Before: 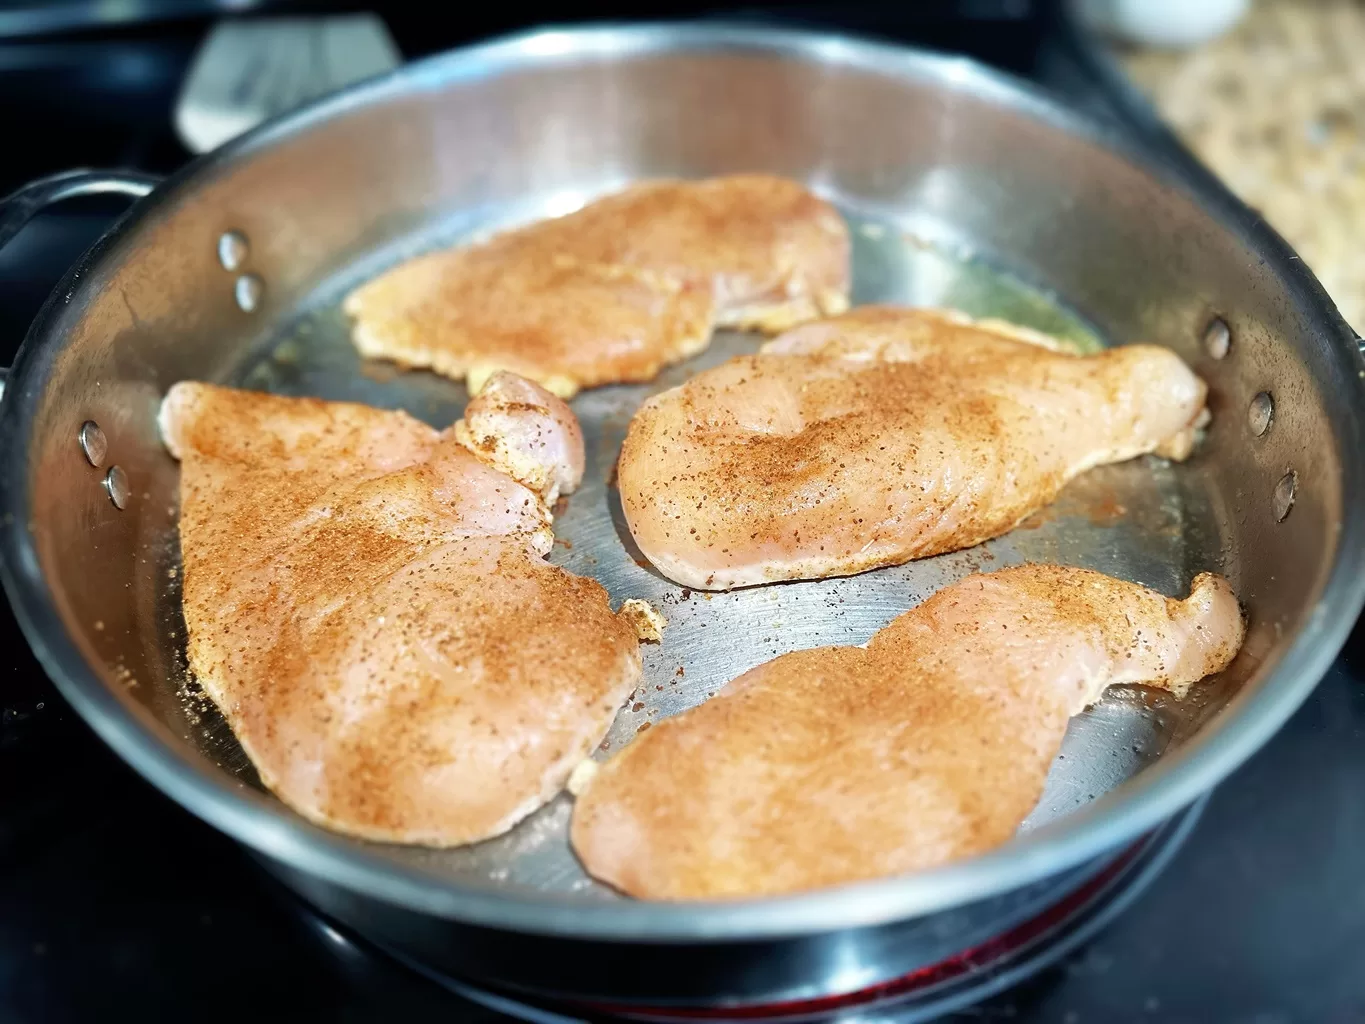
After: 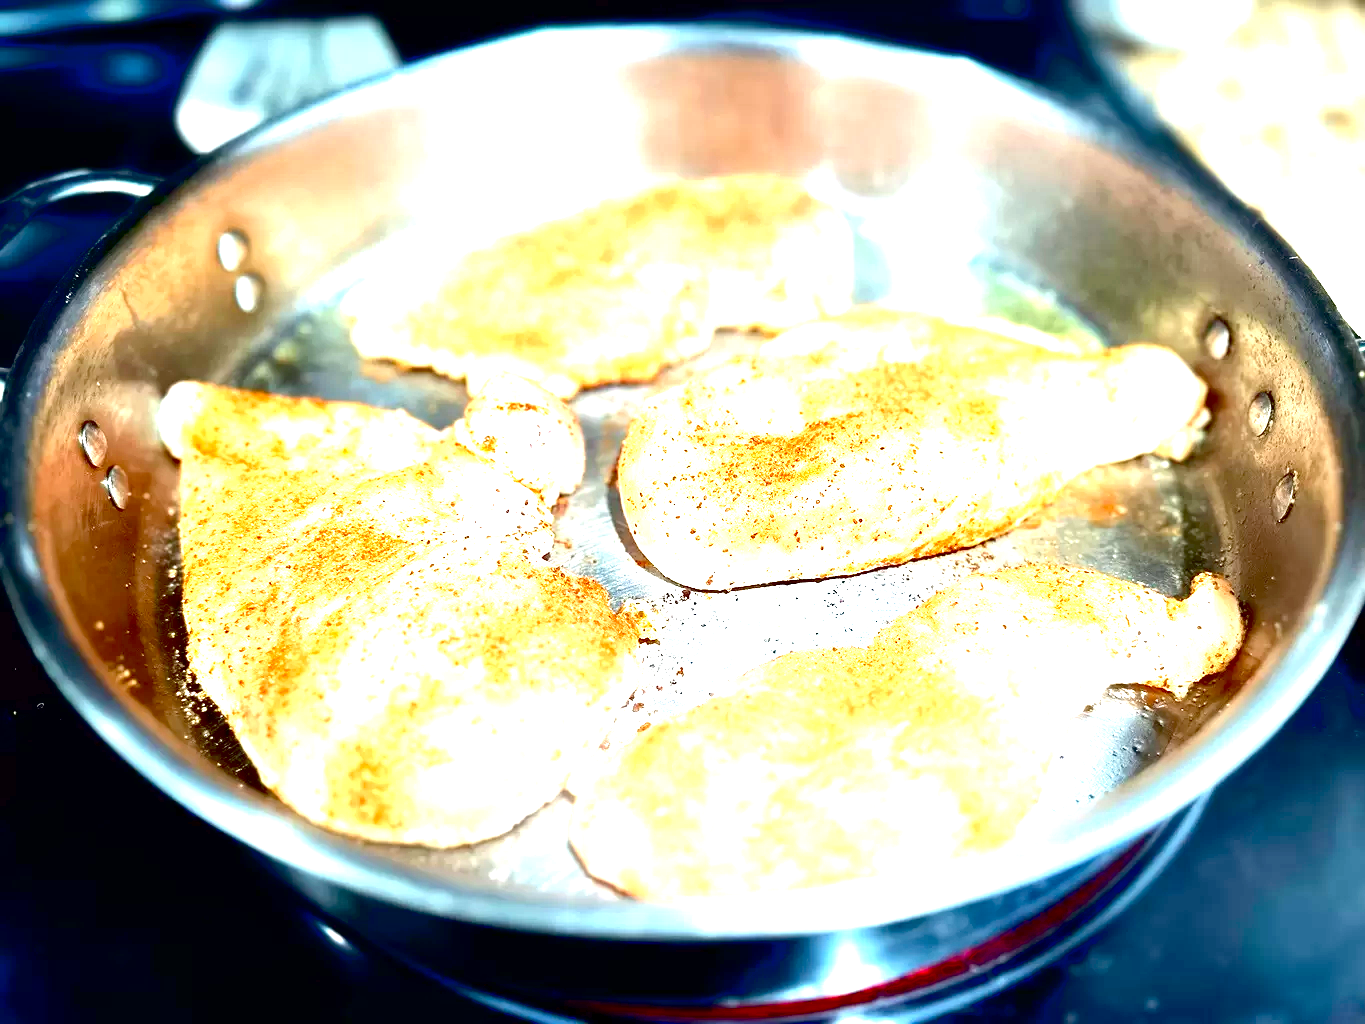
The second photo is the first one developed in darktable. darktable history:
contrast brightness saturation: contrast 0.07, brightness -0.14, saturation 0.11
exposure: black level correction 0.016, exposure 1.774 EV, compensate highlight preservation false
